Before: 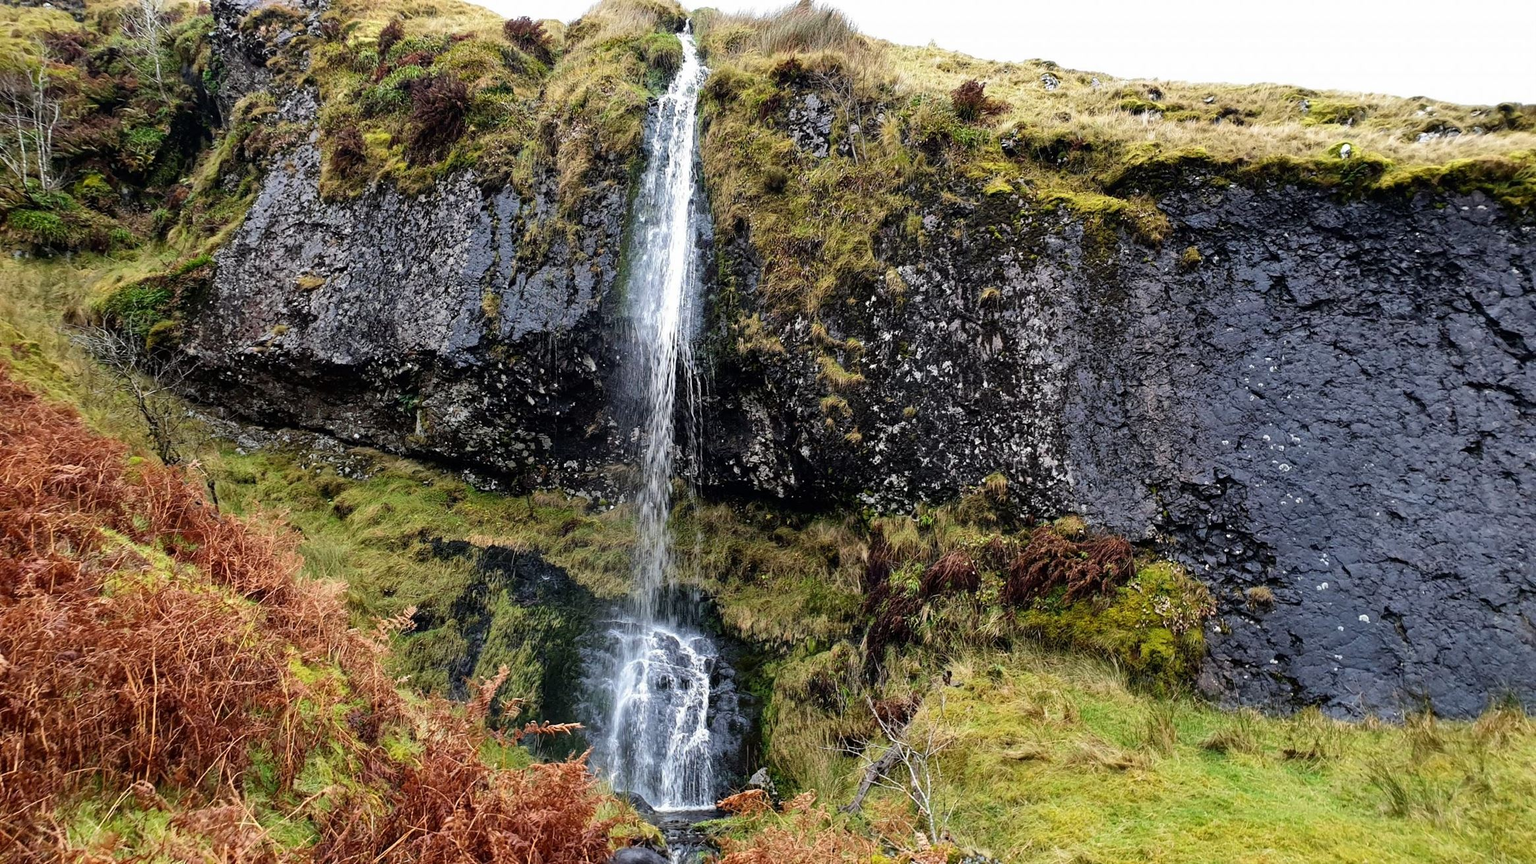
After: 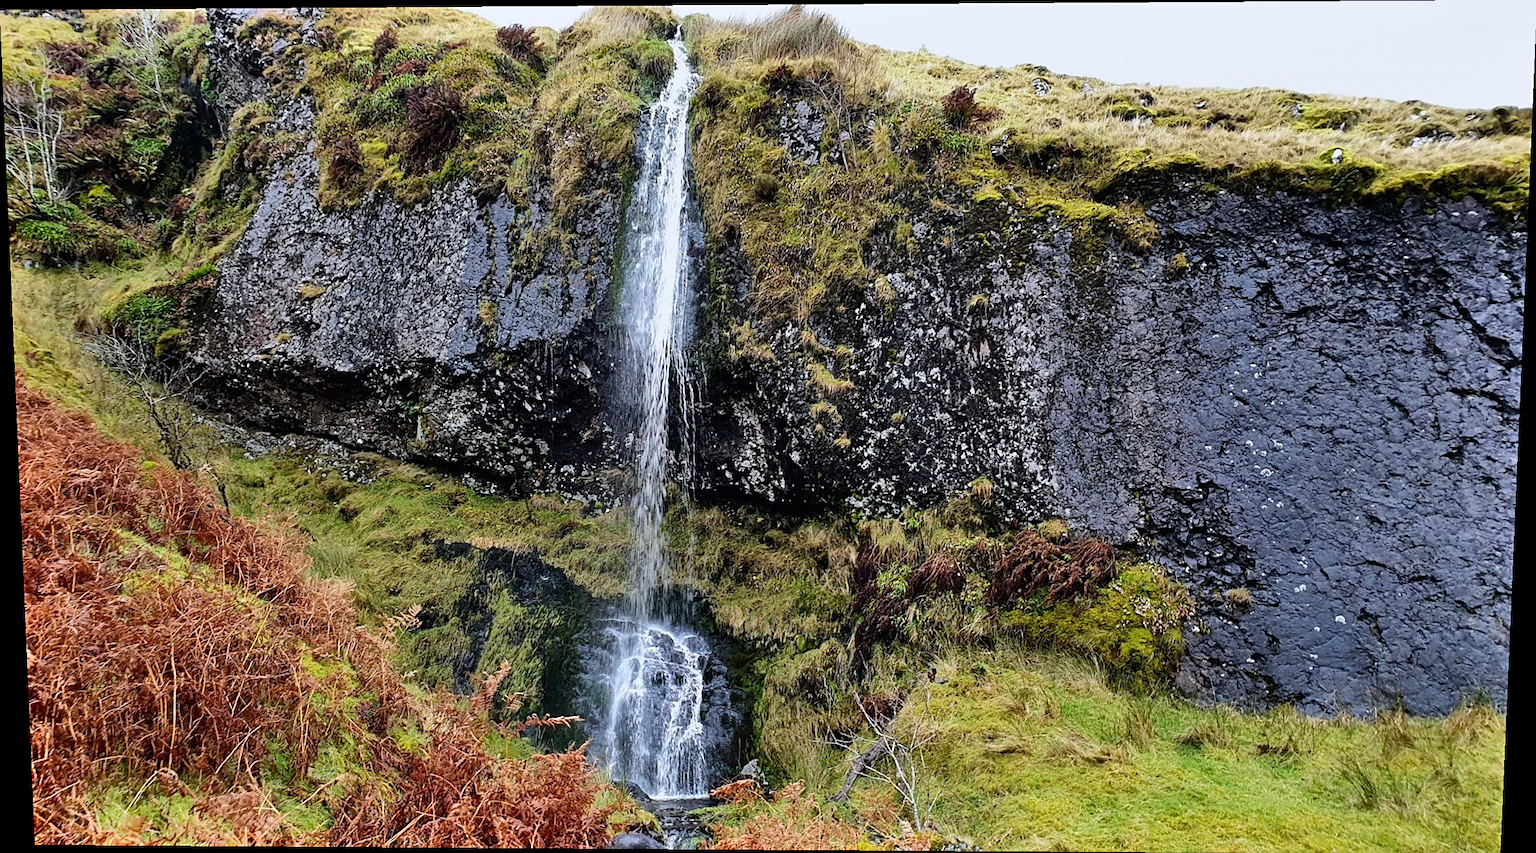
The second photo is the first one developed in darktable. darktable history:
exposure: exposure -0.242 EV, compensate highlight preservation false
sharpen: on, module defaults
tone equalizer: on, module defaults
rotate and perspective: lens shift (vertical) 0.048, lens shift (horizontal) -0.024, automatic cropping off
contrast brightness saturation: contrast 0.1, brightness 0.03, saturation 0.09
white balance: red 0.974, blue 1.044
shadows and highlights: soften with gaussian
